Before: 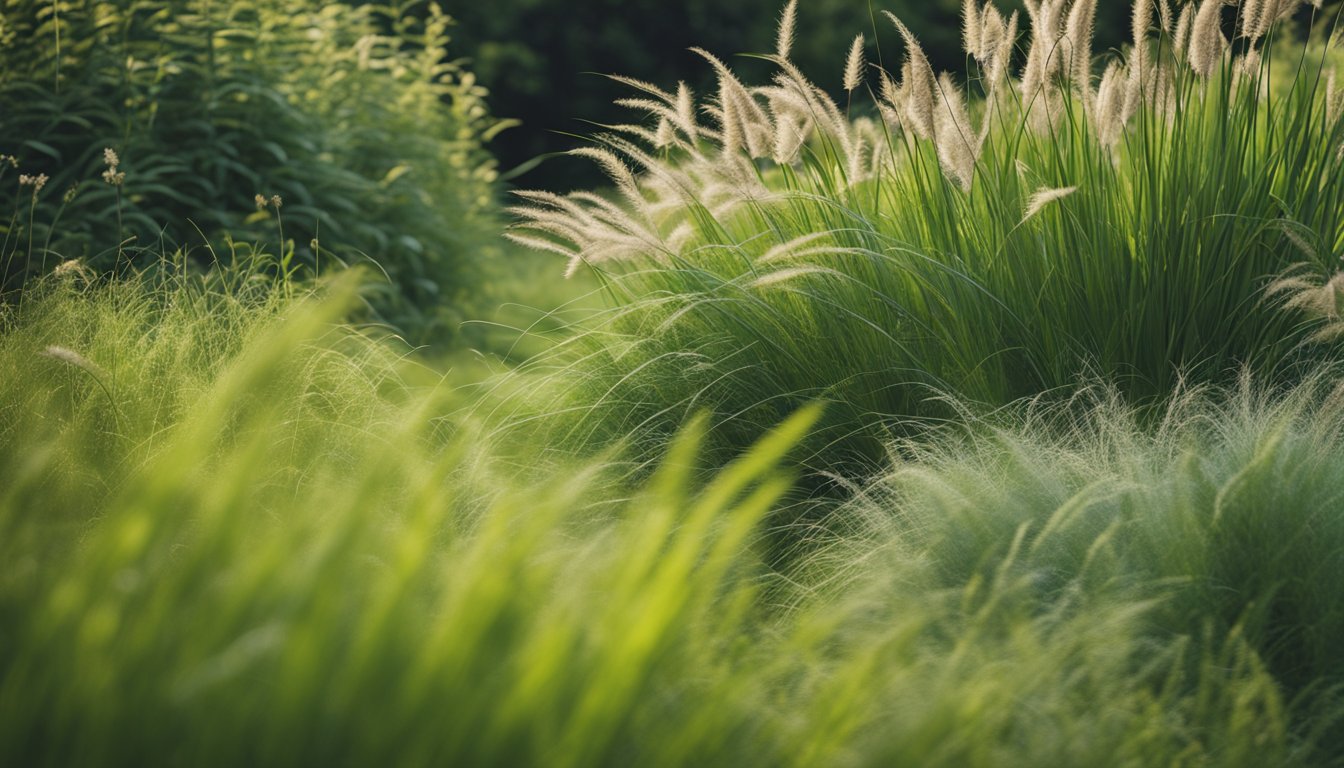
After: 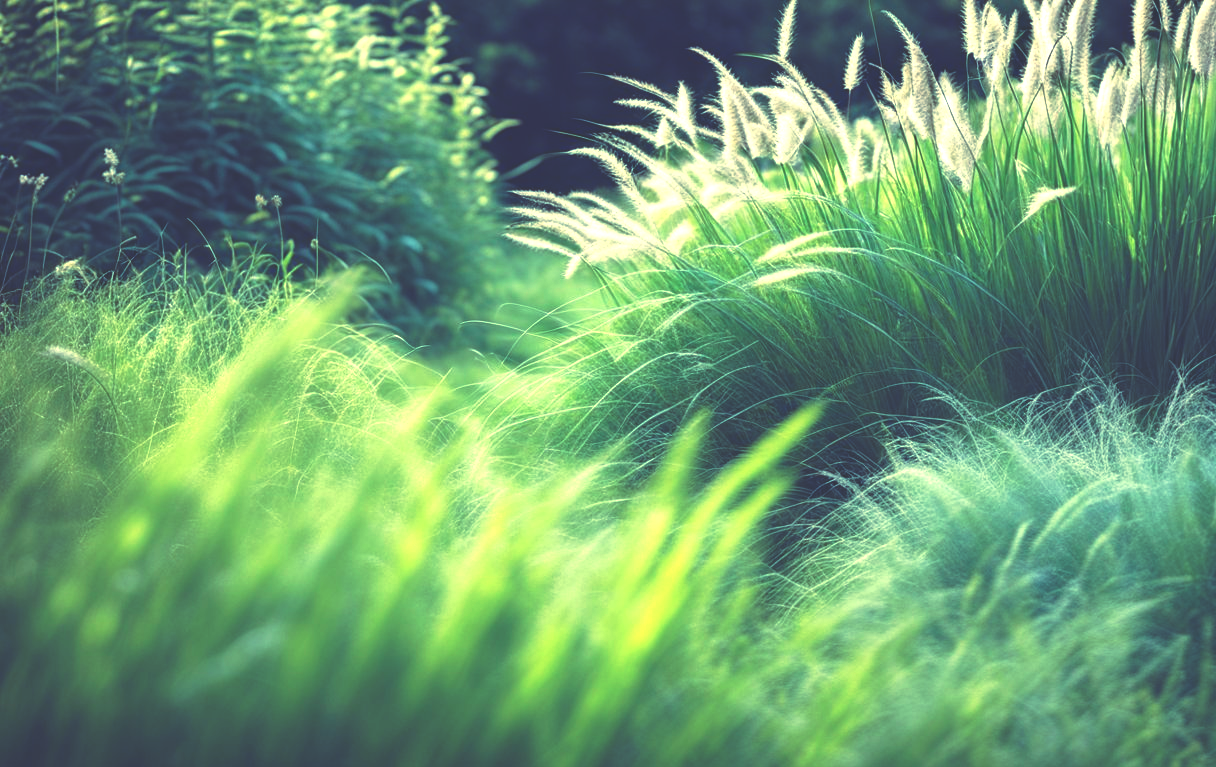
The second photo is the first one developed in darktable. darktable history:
crop: right 9.509%, bottom 0.031%
rgb curve: curves: ch0 [(0, 0.186) (0.314, 0.284) (0.576, 0.466) (0.805, 0.691) (0.936, 0.886)]; ch1 [(0, 0.186) (0.314, 0.284) (0.581, 0.534) (0.771, 0.746) (0.936, 0.958)]; ch2 [(0, 0.216) (0.275, 0.39) (1, 1)], mode RGB, independent channels, compensate middle gray true, preserve colors none
exposure: black level correction 0, exposure 1.1 EV, compensate exposure bias true, compensate highlight preservation false
